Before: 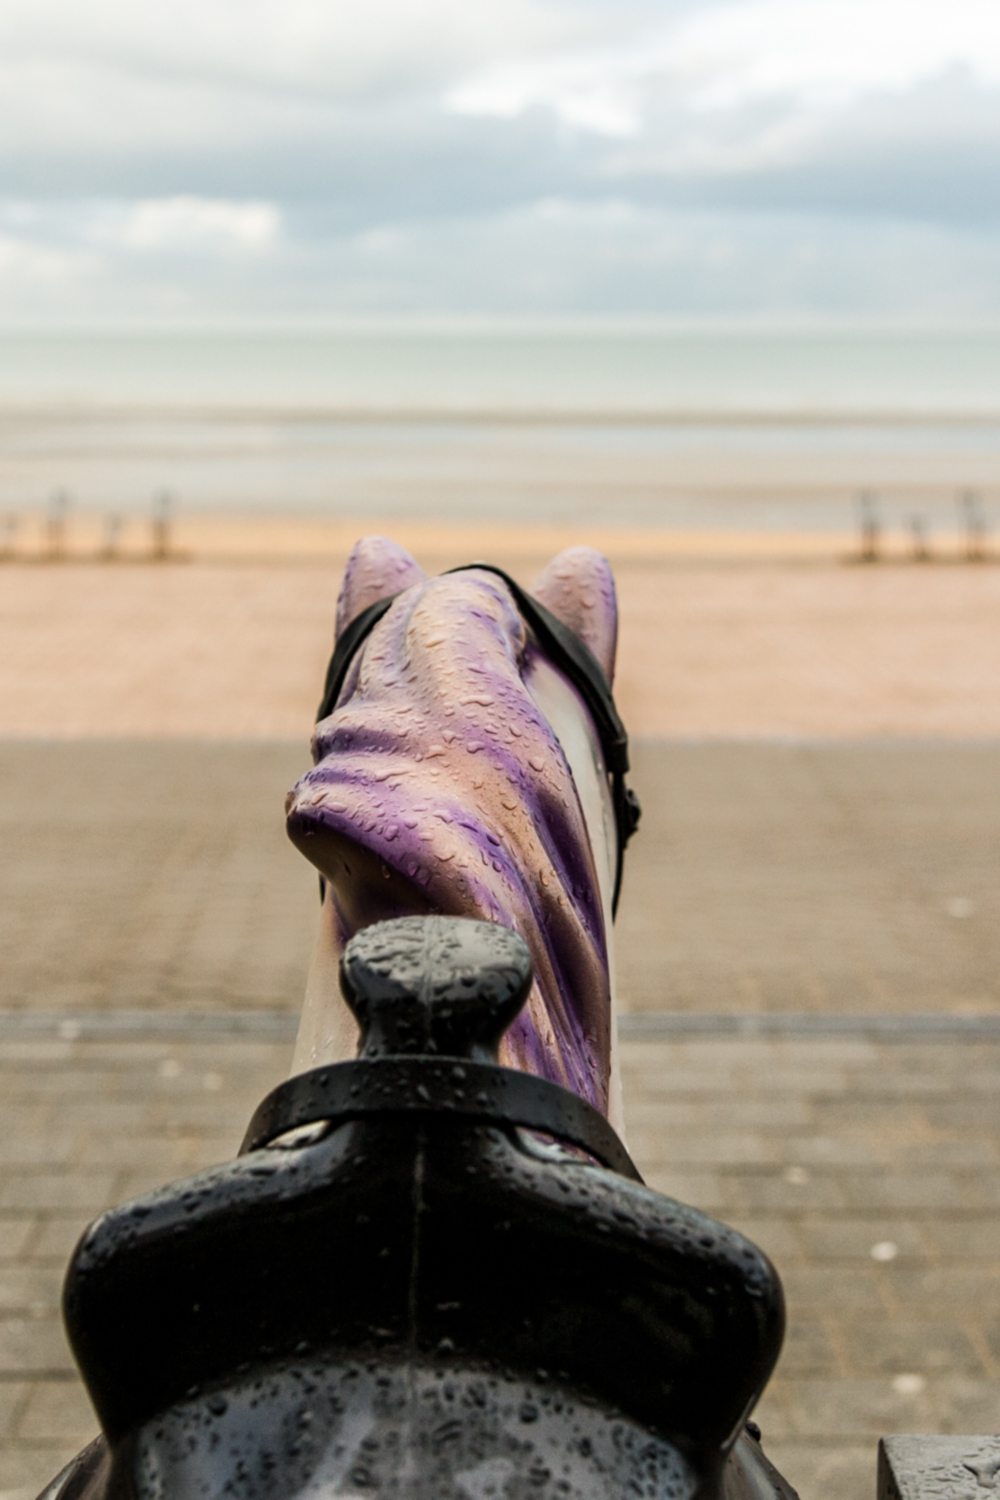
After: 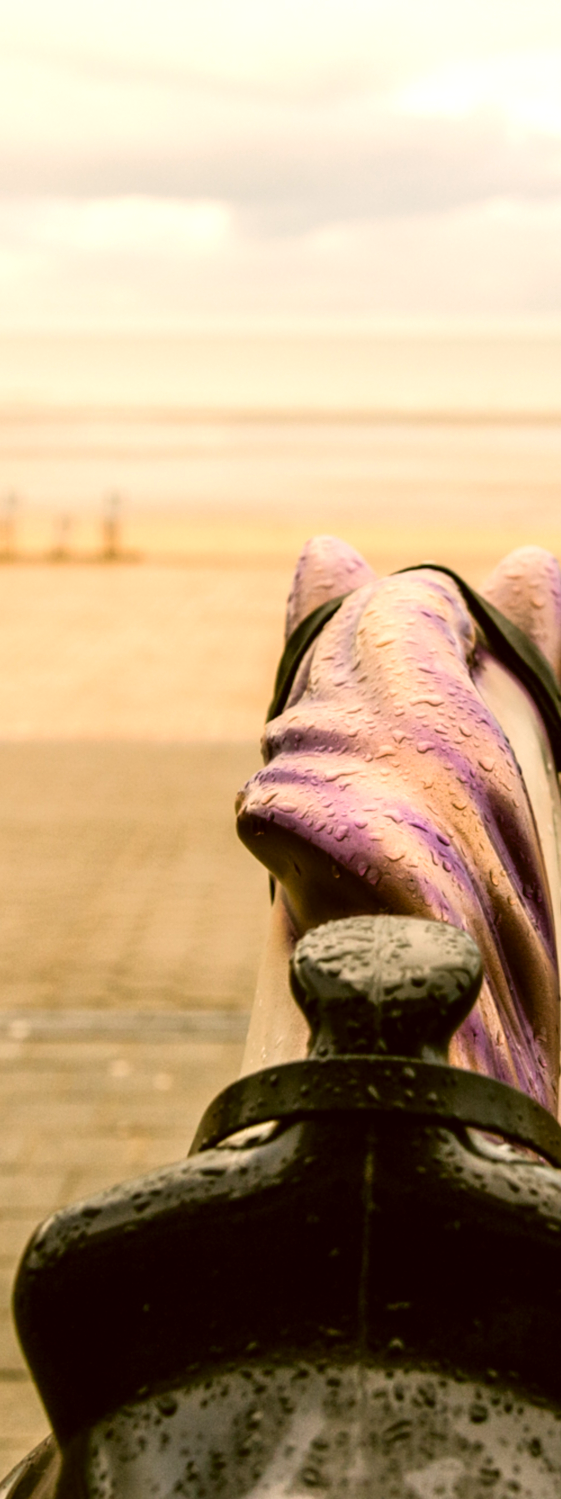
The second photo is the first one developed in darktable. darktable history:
tone equalizer: -8 EV -0.449 EV, -7 EV -0.387 EV, -6 EV -0.308 EV, -5 EV -0.249 EV, -3 EV 0.243 EV, -2 EV 0.314 EV, -1 EV 0.391 EV, +0 EV 0.424 EV
crop: left 5.066%, right 38.739%
levels: levels [0, 0.478, 1]
color correction: highlights a* 8.96, highlights b* 14.91, shadows a* -0.659, shadows b* 25.76
